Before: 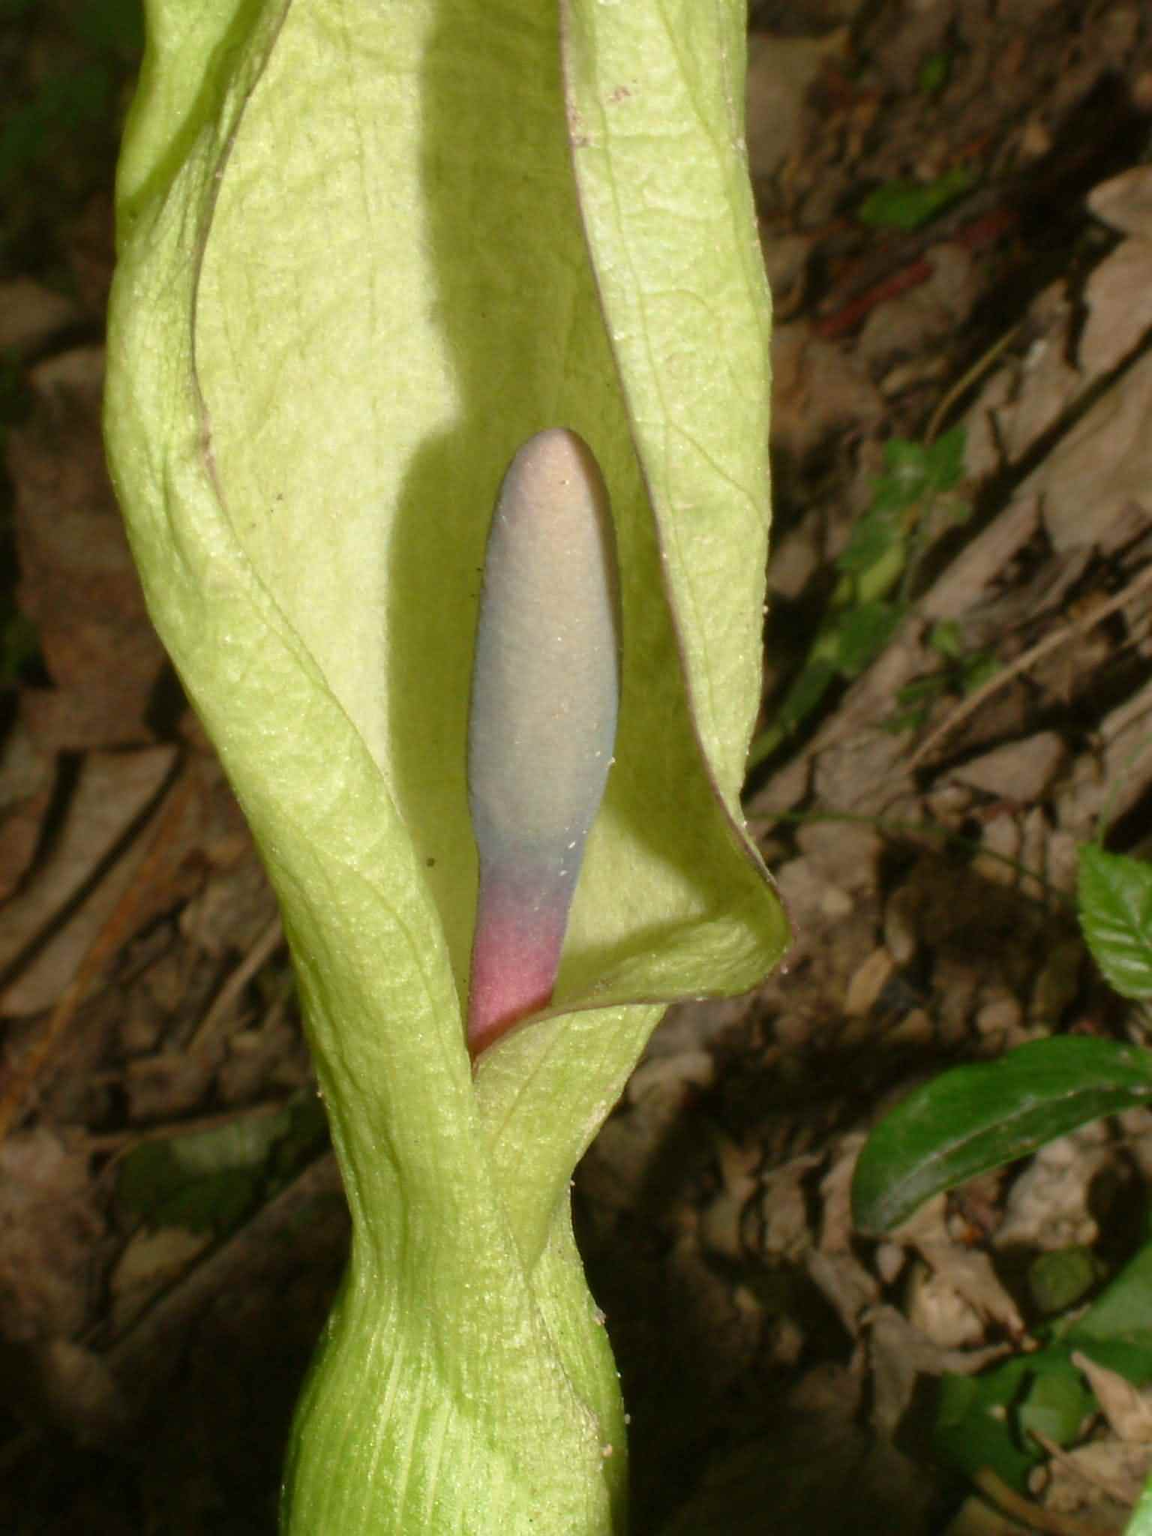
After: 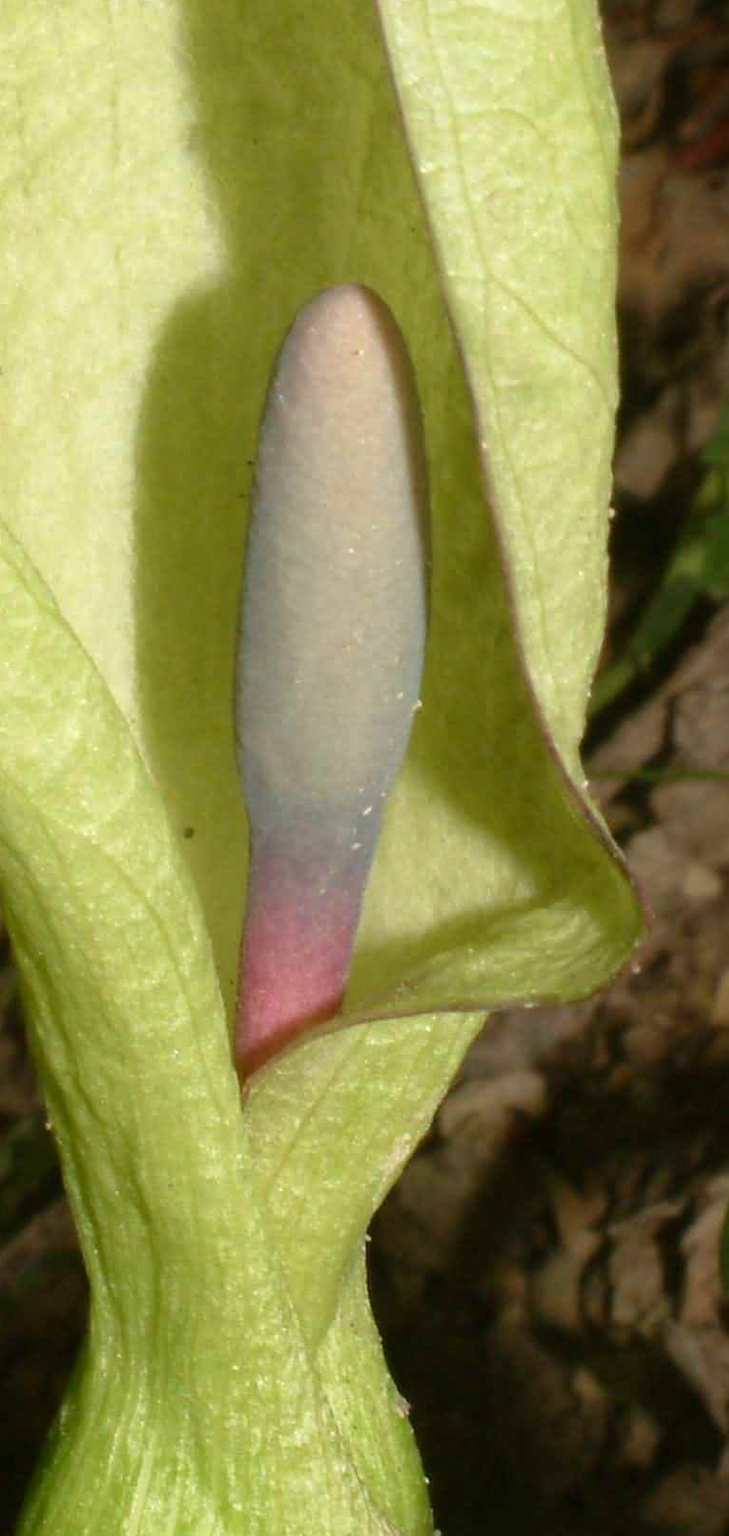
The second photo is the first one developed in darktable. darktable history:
crop and rotate: angle 0.023°, left 24.417%, top 13.231%, right 25.406%, bottom 7.546%
